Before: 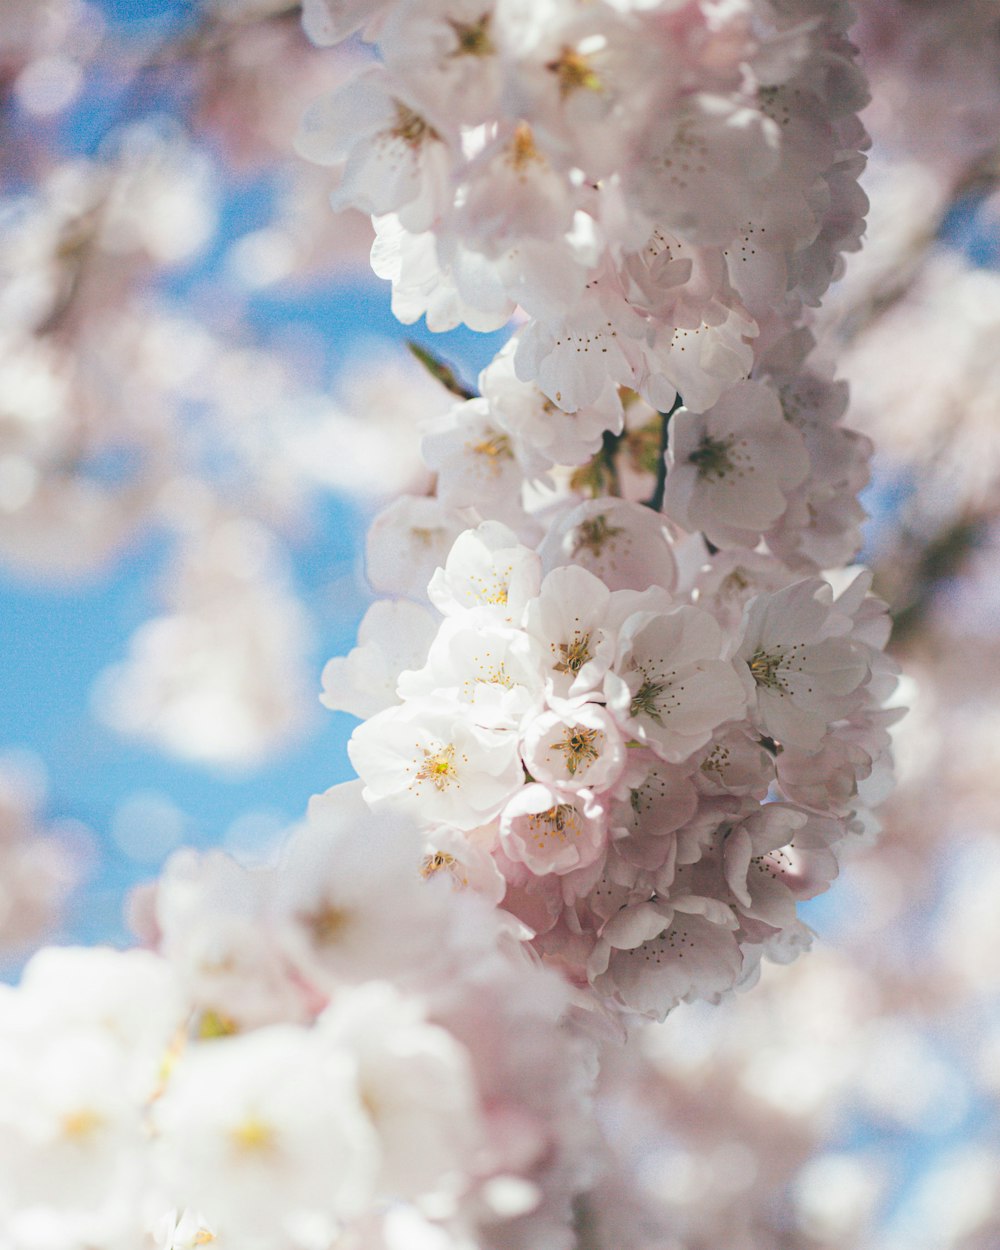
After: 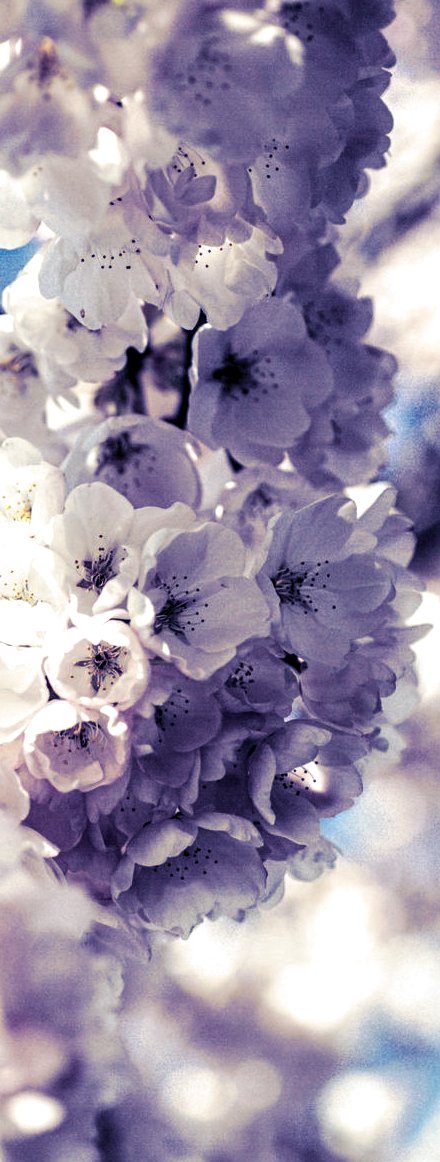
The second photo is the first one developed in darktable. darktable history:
crop: left 47.628%, top 6.643%, right 7.874%
split-toning: shadows › hue 242.67°, shadows › saturation 0.733, highlights › hue 45.33°, highlights › saturation 0.667, balance -53.304, compress 21.15%
local contrast: detail 203%
